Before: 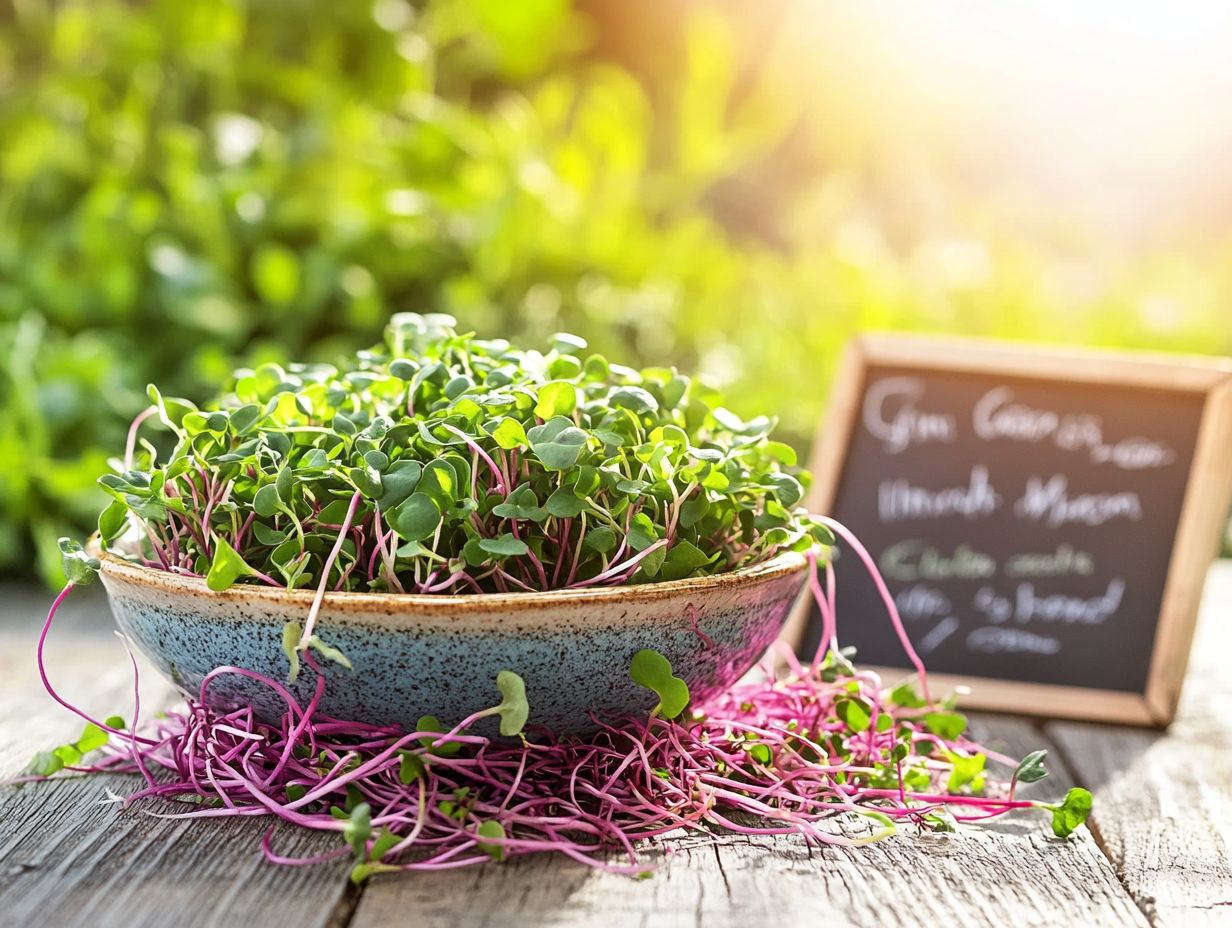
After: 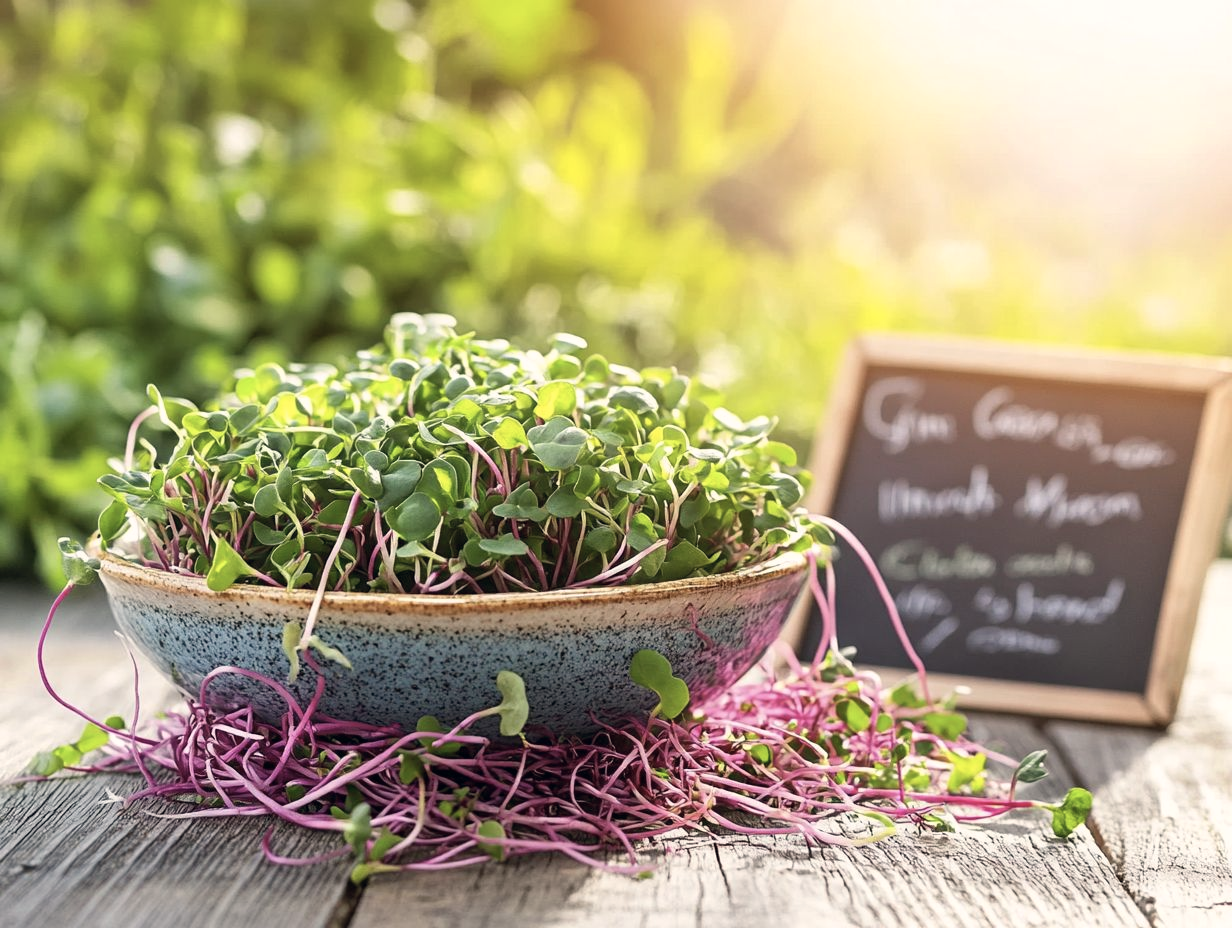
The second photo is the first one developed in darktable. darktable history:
color correction: highlights a* 2.74, highlights b* 5.01, shadows a* -1.71, shadows b* -4.91, saturation 0.789
